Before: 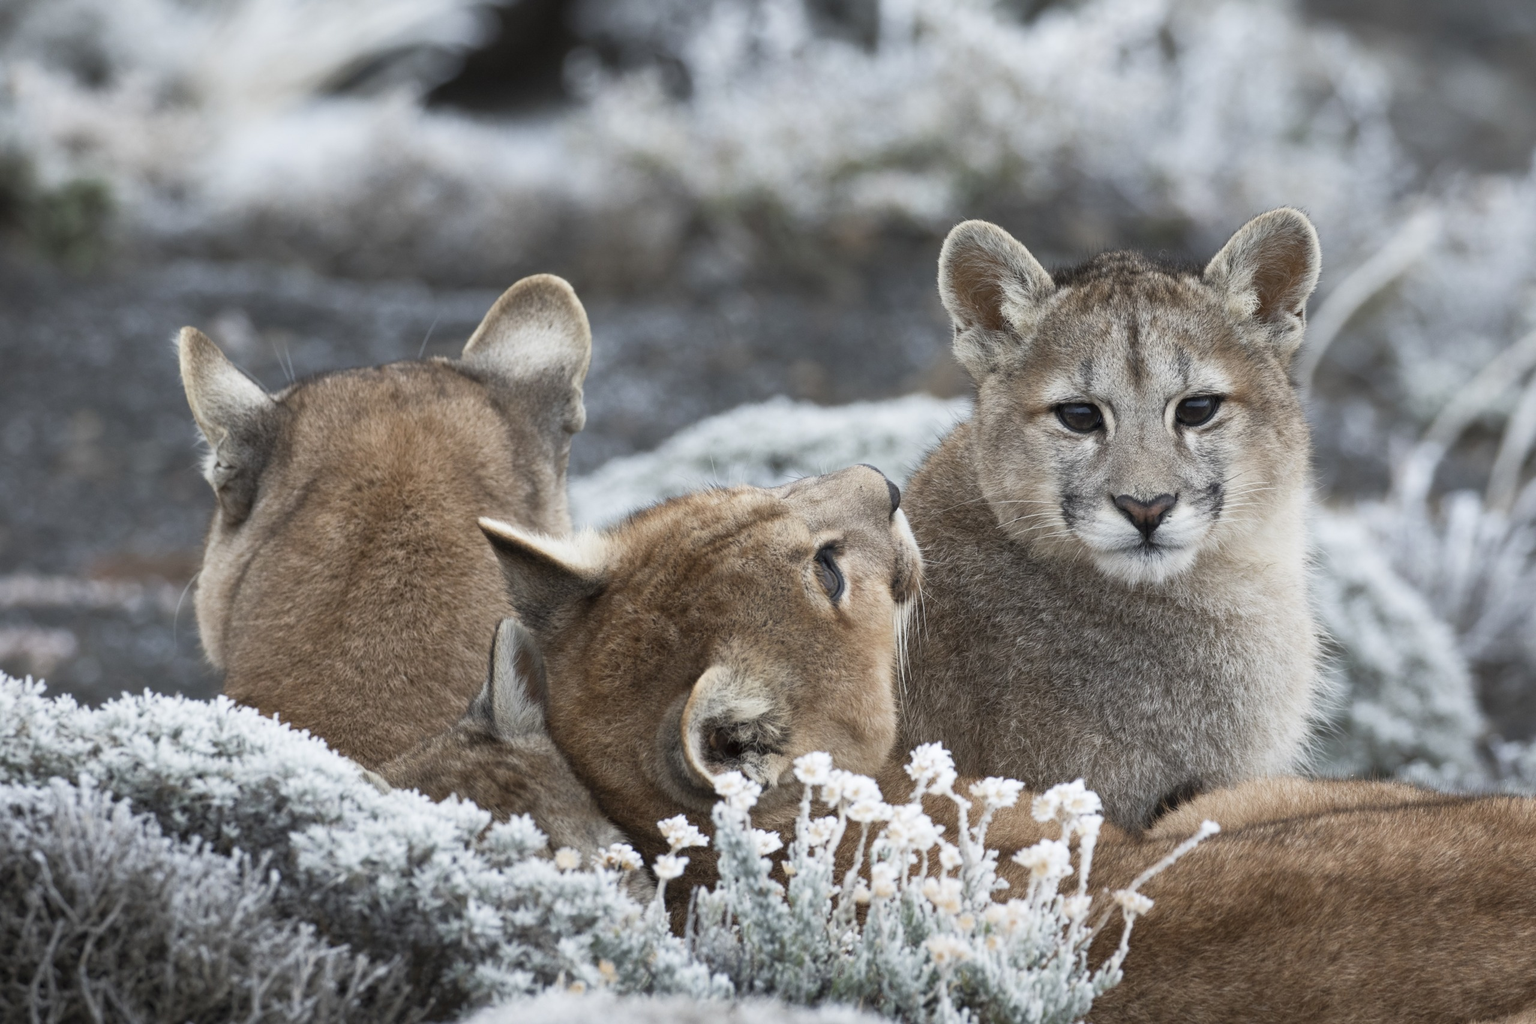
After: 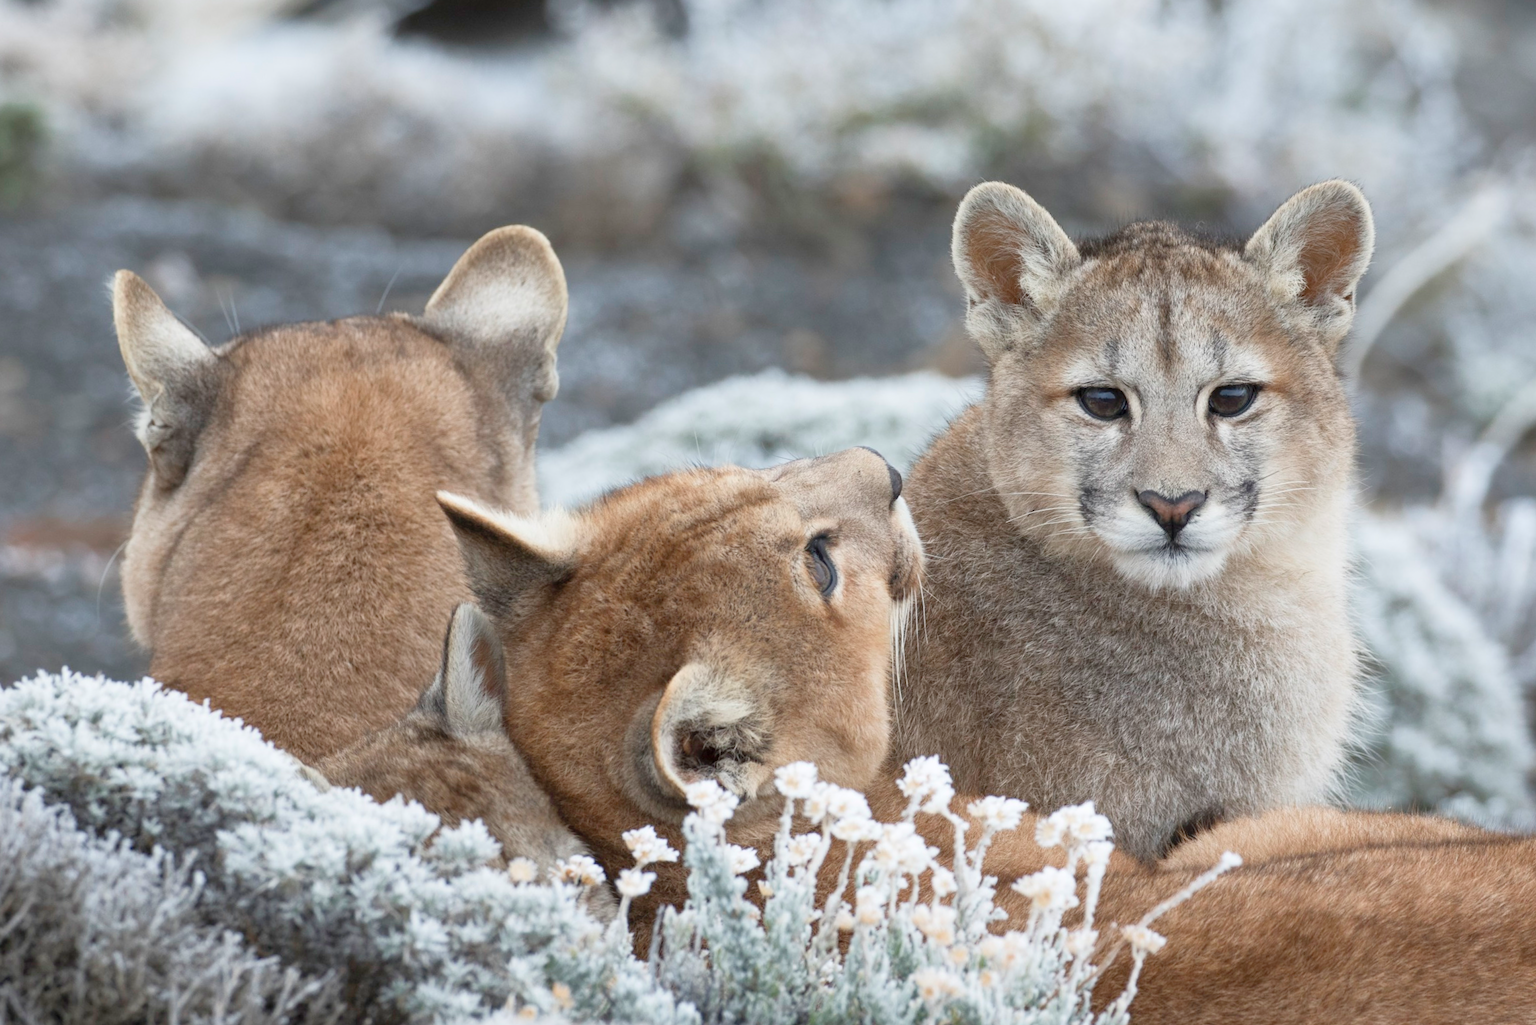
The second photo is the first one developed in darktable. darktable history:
crop and rotate: angle -1.94°, left 3.143%, top 3.914%, right 1.566%, bottom 0.667%
levels: levels [0, 0.445, 1]
